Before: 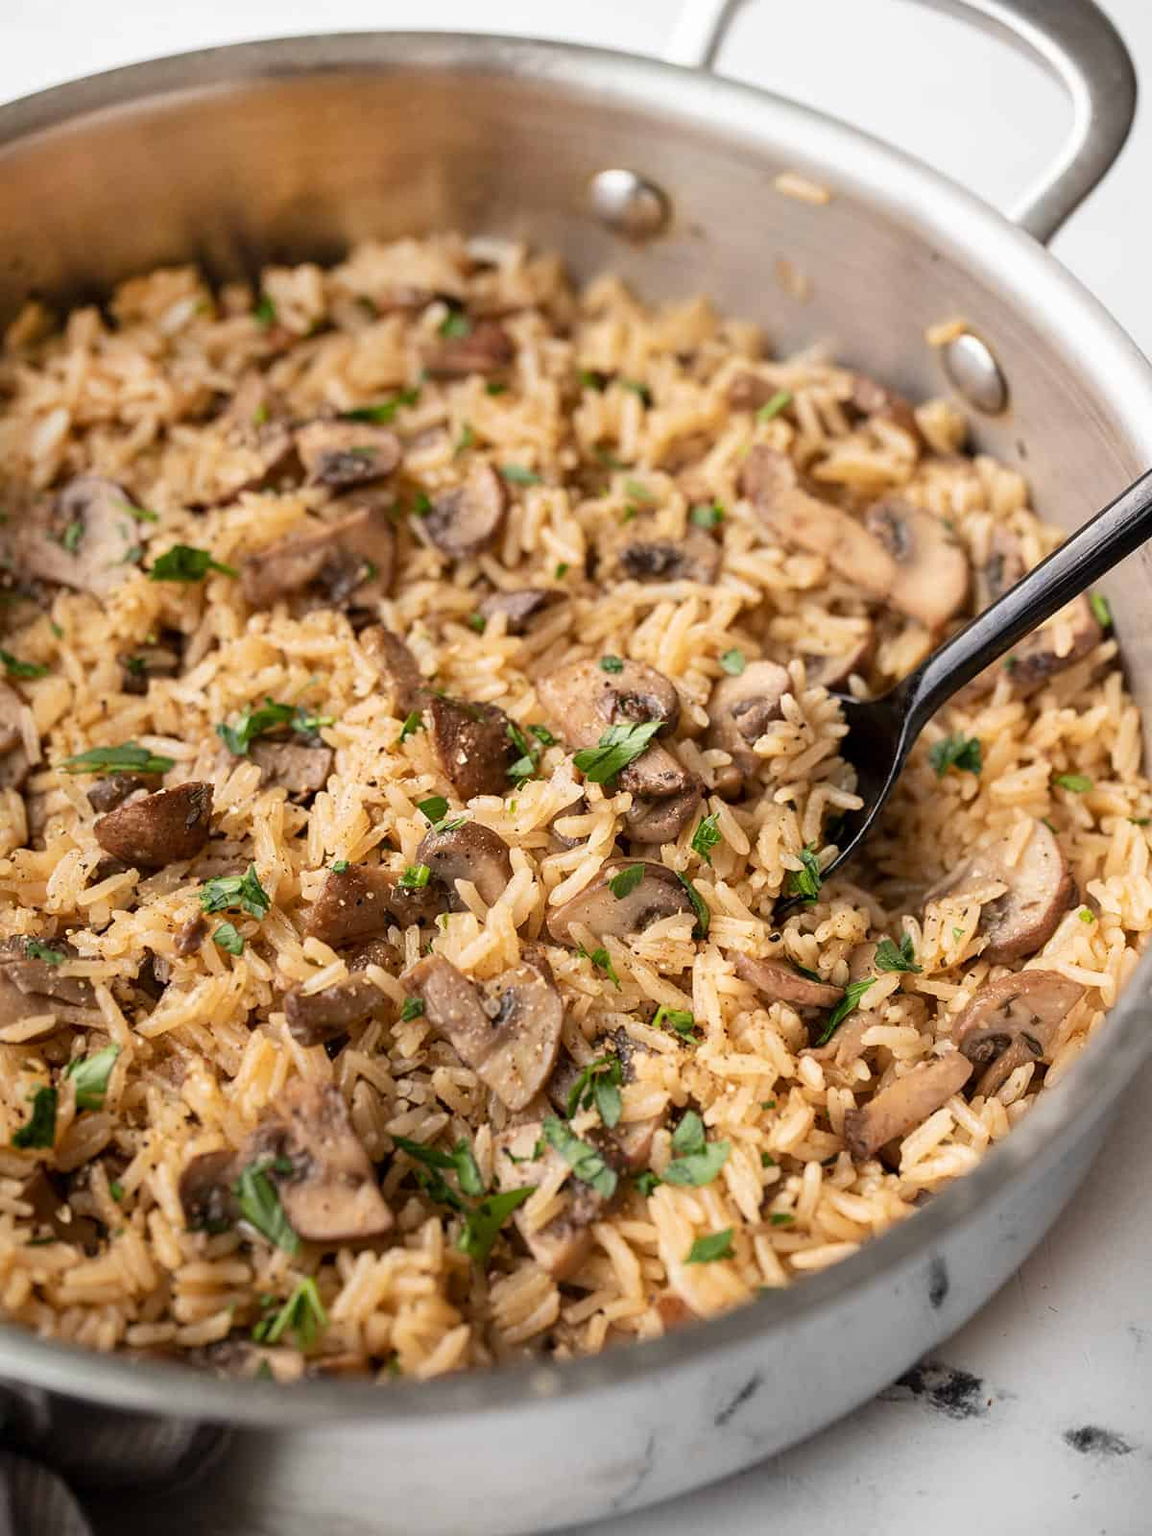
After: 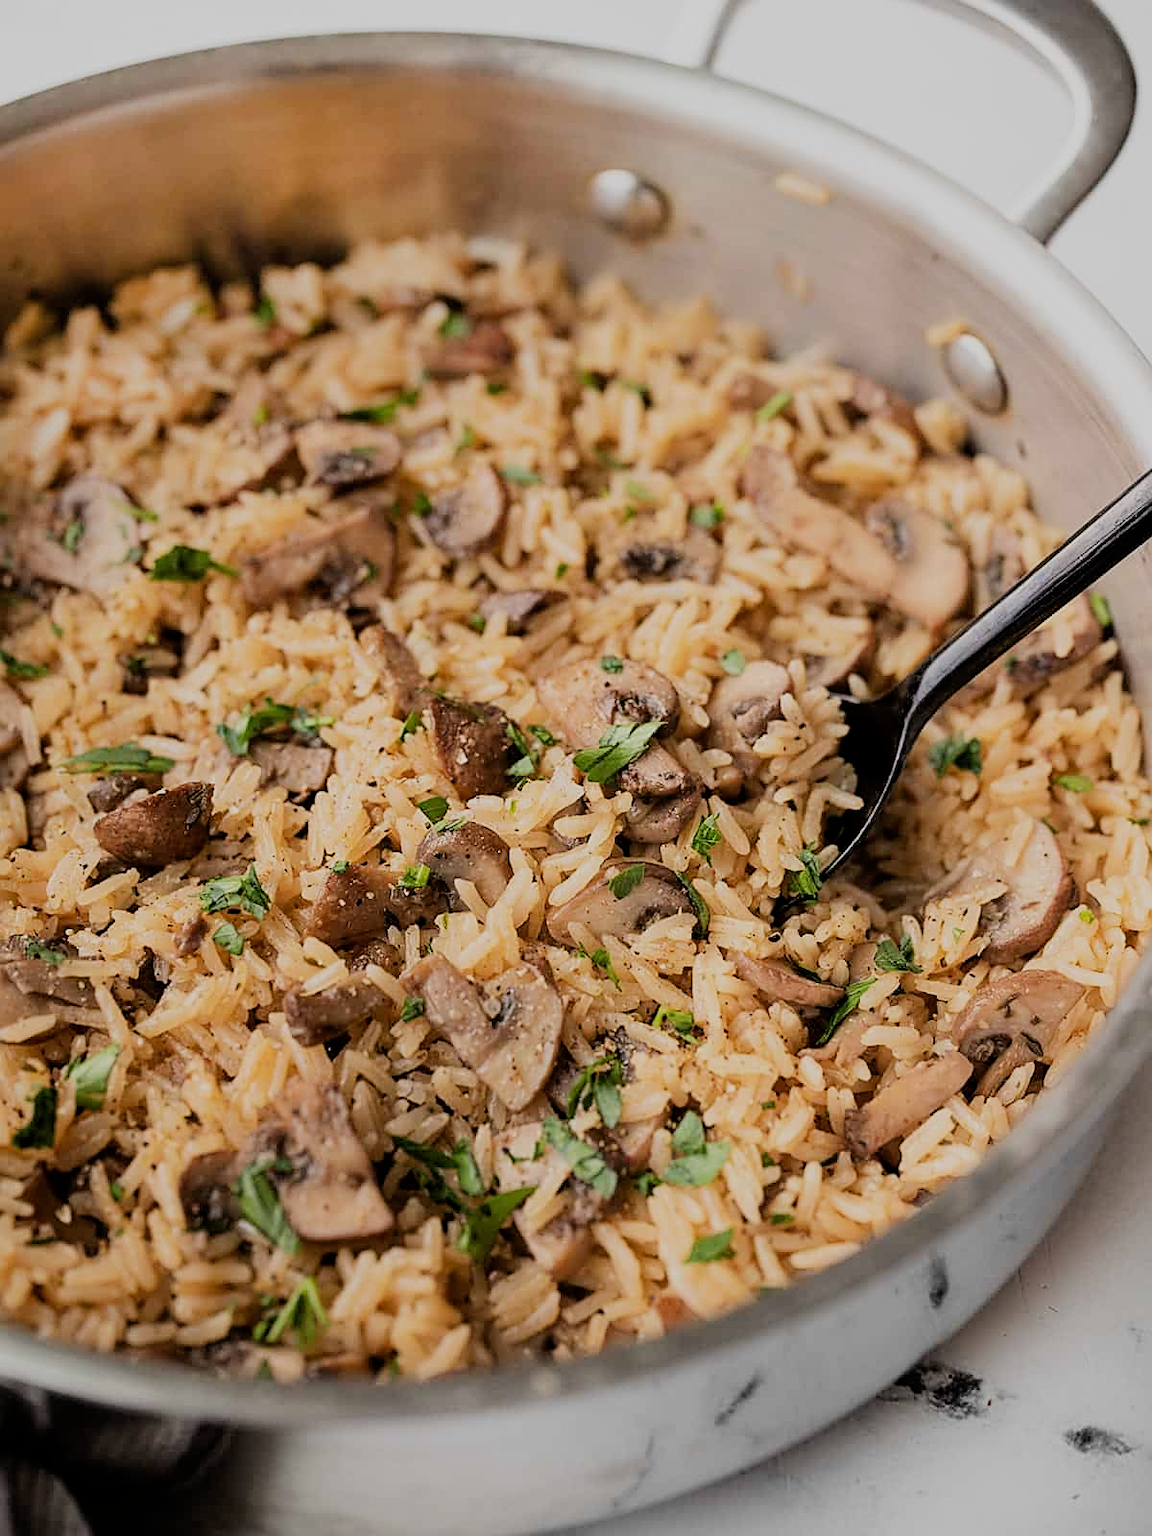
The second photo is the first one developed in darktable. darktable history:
filmic rgb: black relative exposure -7.13 EV, white relative exposure 5.36 EV, hardness 3.03
sharpen: on, module defaults
